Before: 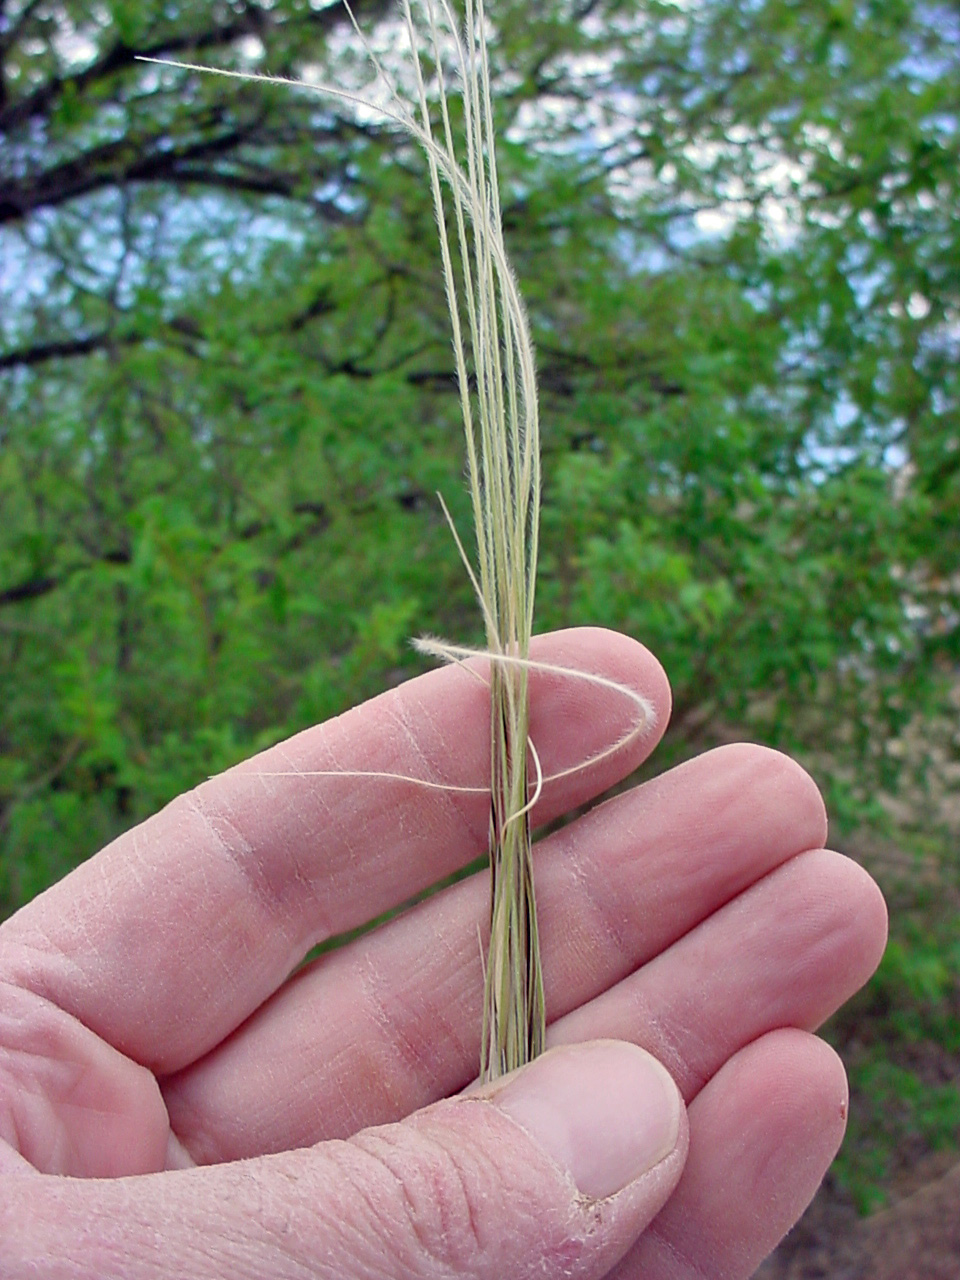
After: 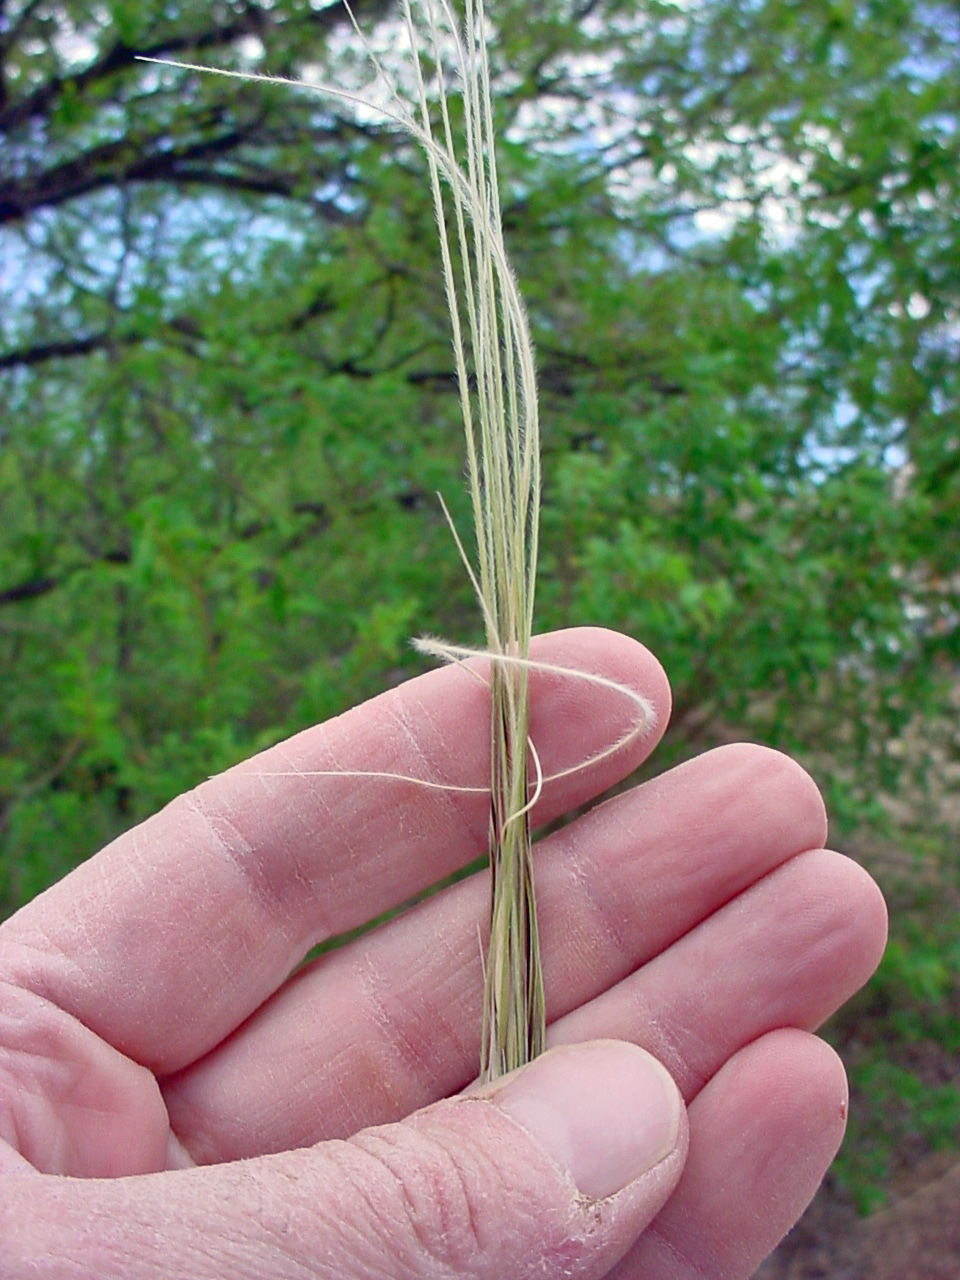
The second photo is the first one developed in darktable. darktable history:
tone curve: curves: ch0 [(0, 0.024) (0.119, 0.146) (0.474, 0.485) (0.718, 0.739) (0.817, 0.839) (1, 0.998)]; ch1 [(0, 0) (0.377, 0.416) (0.439, 0.451) (0.477, 0.485) (0.501, 0.503) (0.538, 0.544) (0.58, 0.613) (0.664, 0.7) (0.783, 0.804) (1, 1)]; ch2 [(0, 0) (0.38, 0.405) (0.463, 0.456) (0.498, 0.497) (0.524, 0.535) (0.578, 0.576) (0.648, 0.665) (1, 1)], color space Lab, linked channels, preserve colors none
